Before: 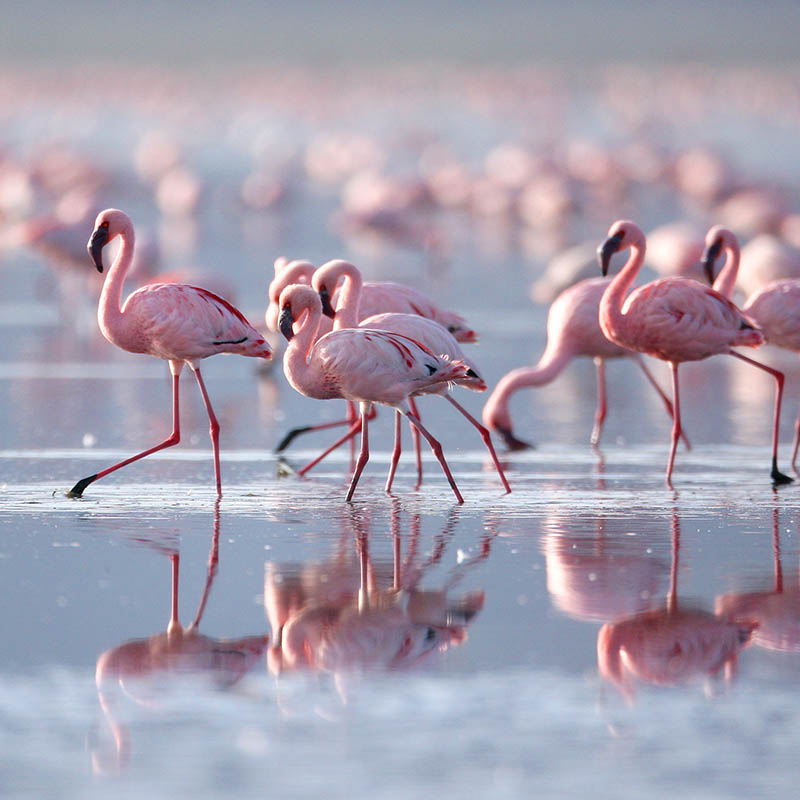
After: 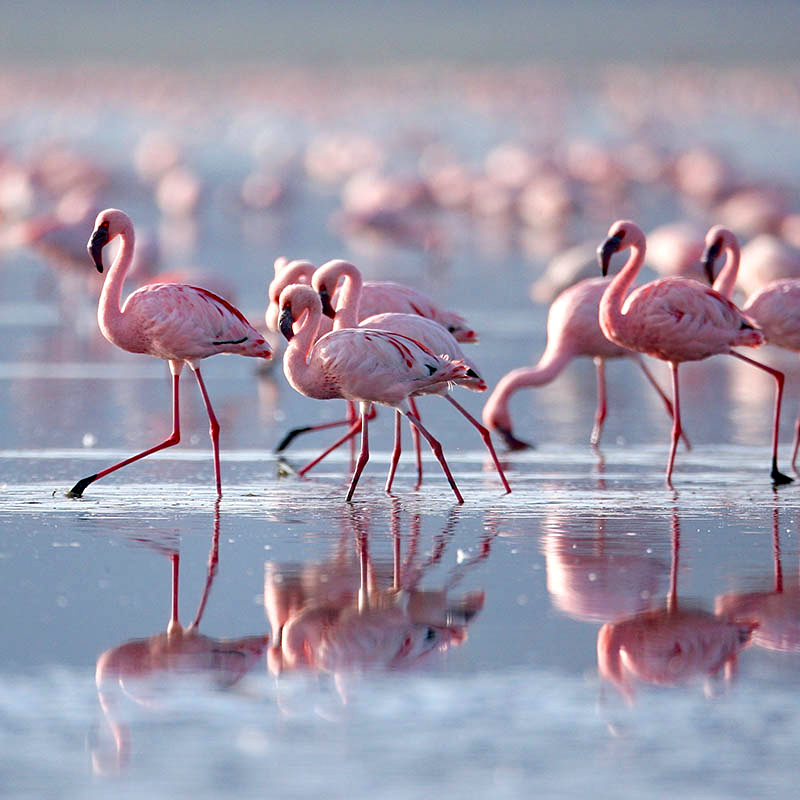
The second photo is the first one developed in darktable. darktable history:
sharpen: amount 0.208
haze removal: compatibility mode true, adaptive false
